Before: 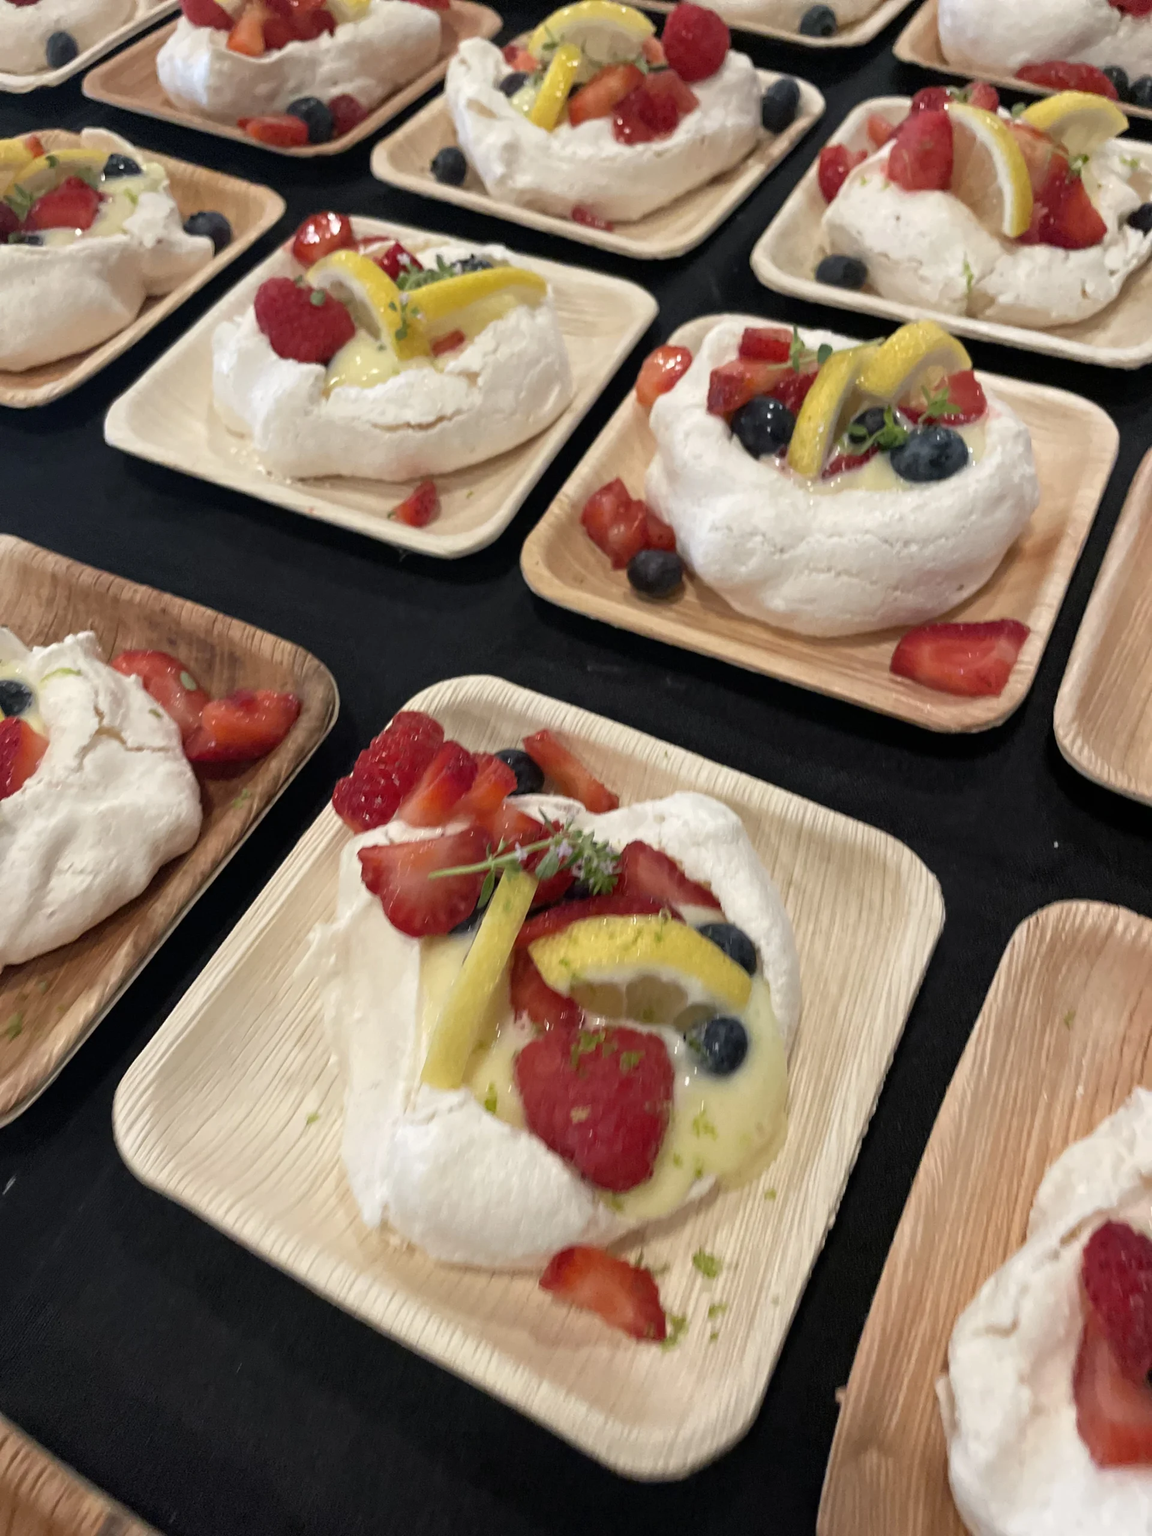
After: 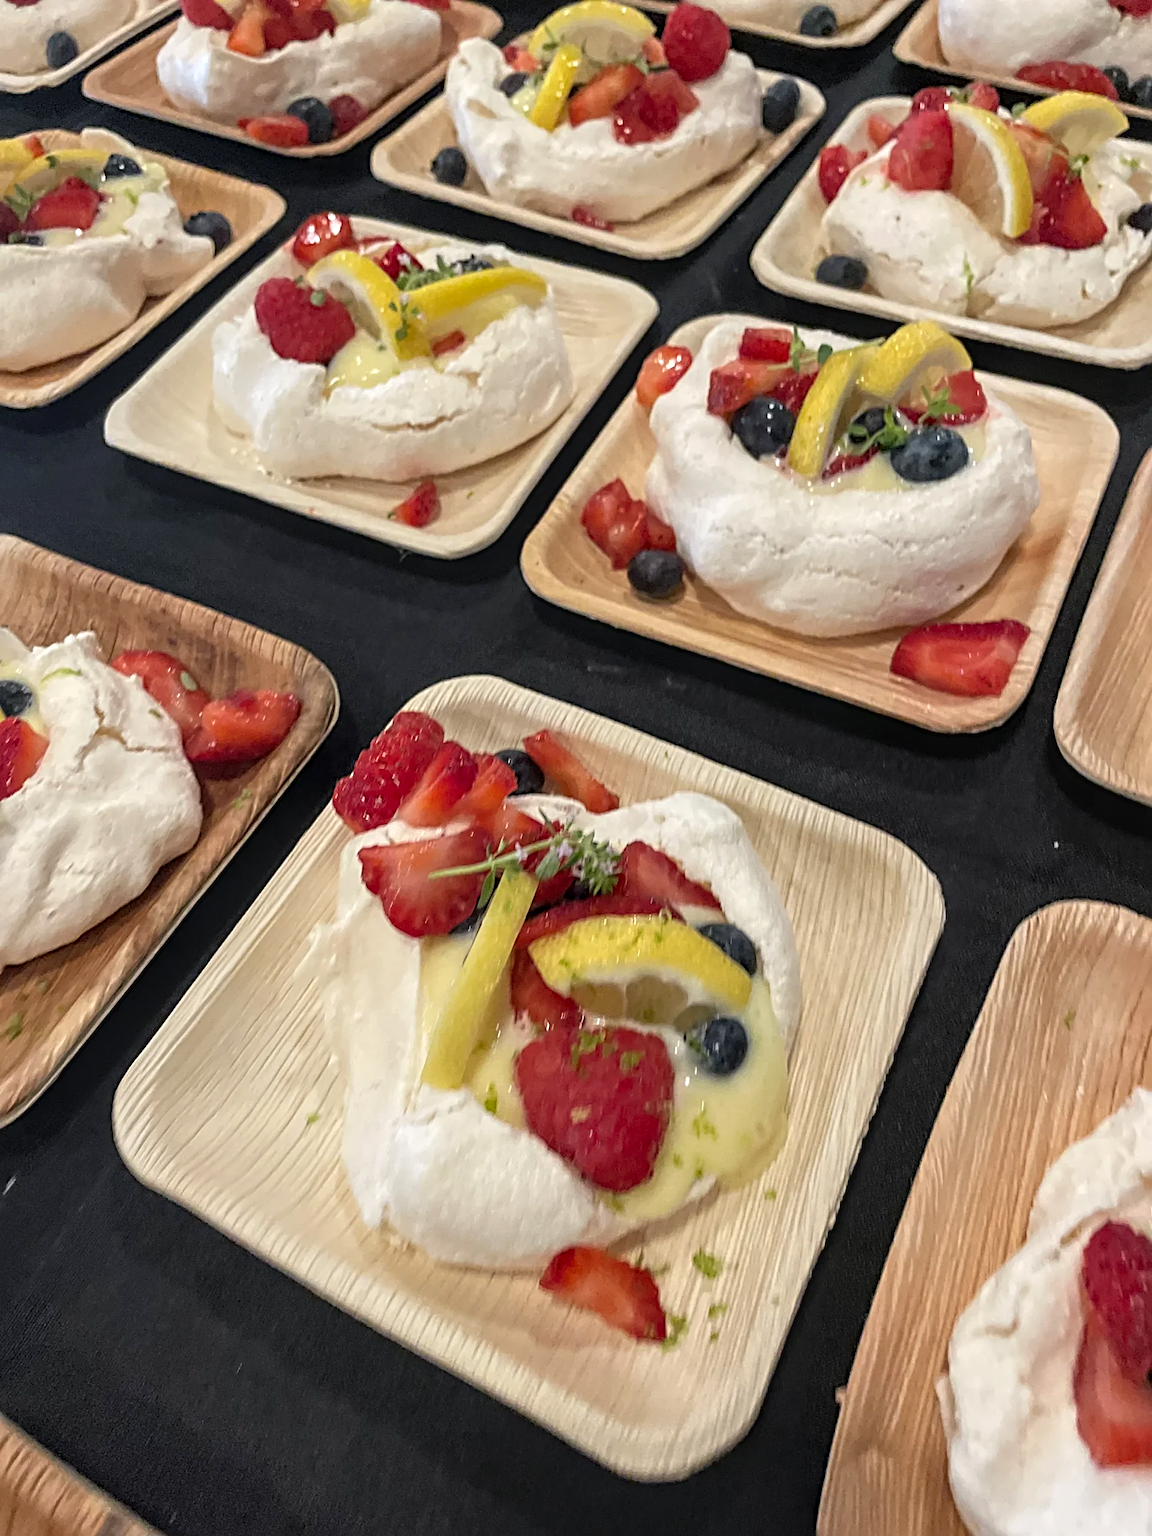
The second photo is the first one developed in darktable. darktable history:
local contrast: on, module defaults
sharpen: radius 3.995
contrast brightness saturation: contrast 0.071, brightness 0.082, saturation 0.184
